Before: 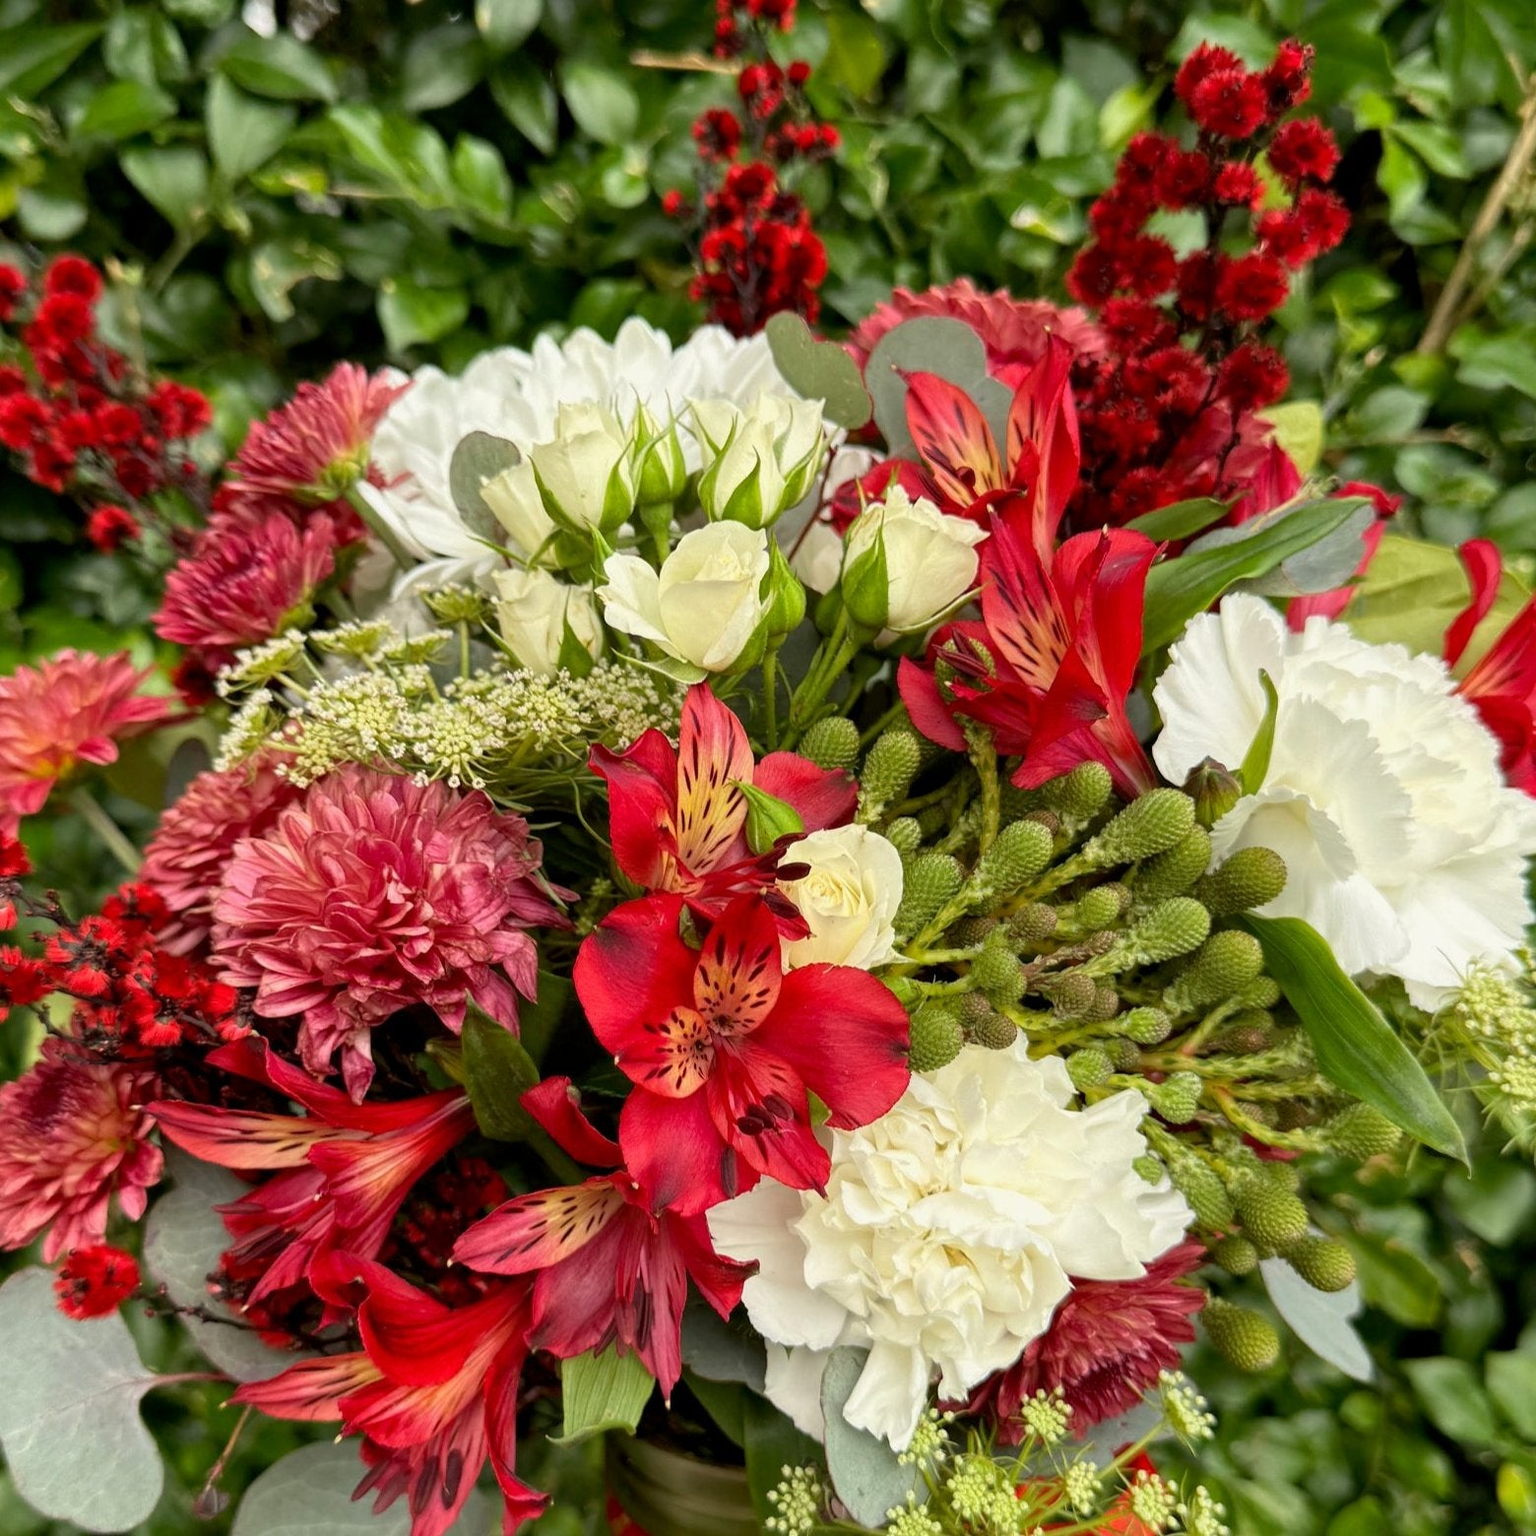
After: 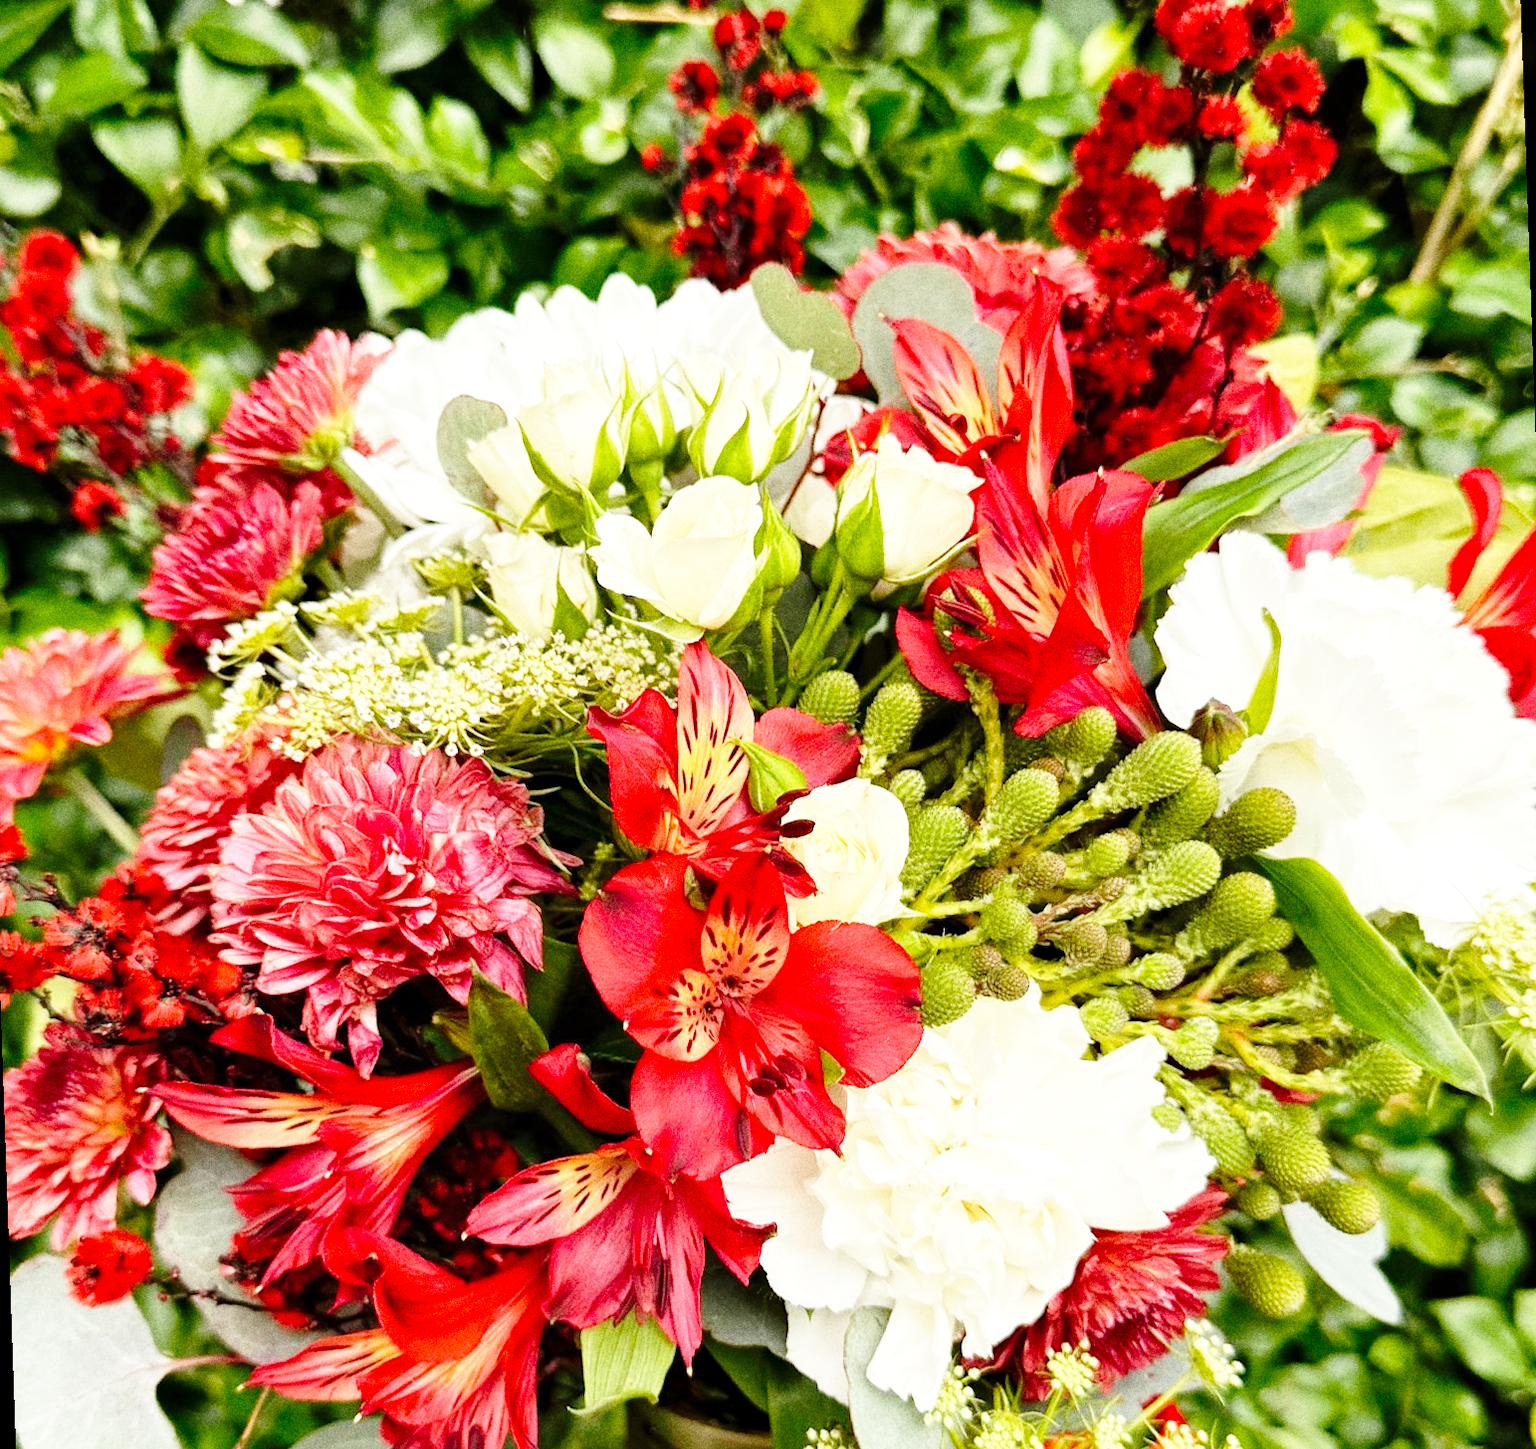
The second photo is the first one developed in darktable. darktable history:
rotate and perspective: rotation -2°, crop left 0.022, crop right 0.978, crop top 0.049, crop bottom 0.951
base curve: curves: ch0 [(0, 0) (0.028, 0.03) (0.105, 0.232) (0.387, 0.748) (0.754, 0.968) (1, 1)], fusion 1, exposure shift 0.576, preserve colors none
grain: coarseness 9.61 ISO, strength 35.62%
